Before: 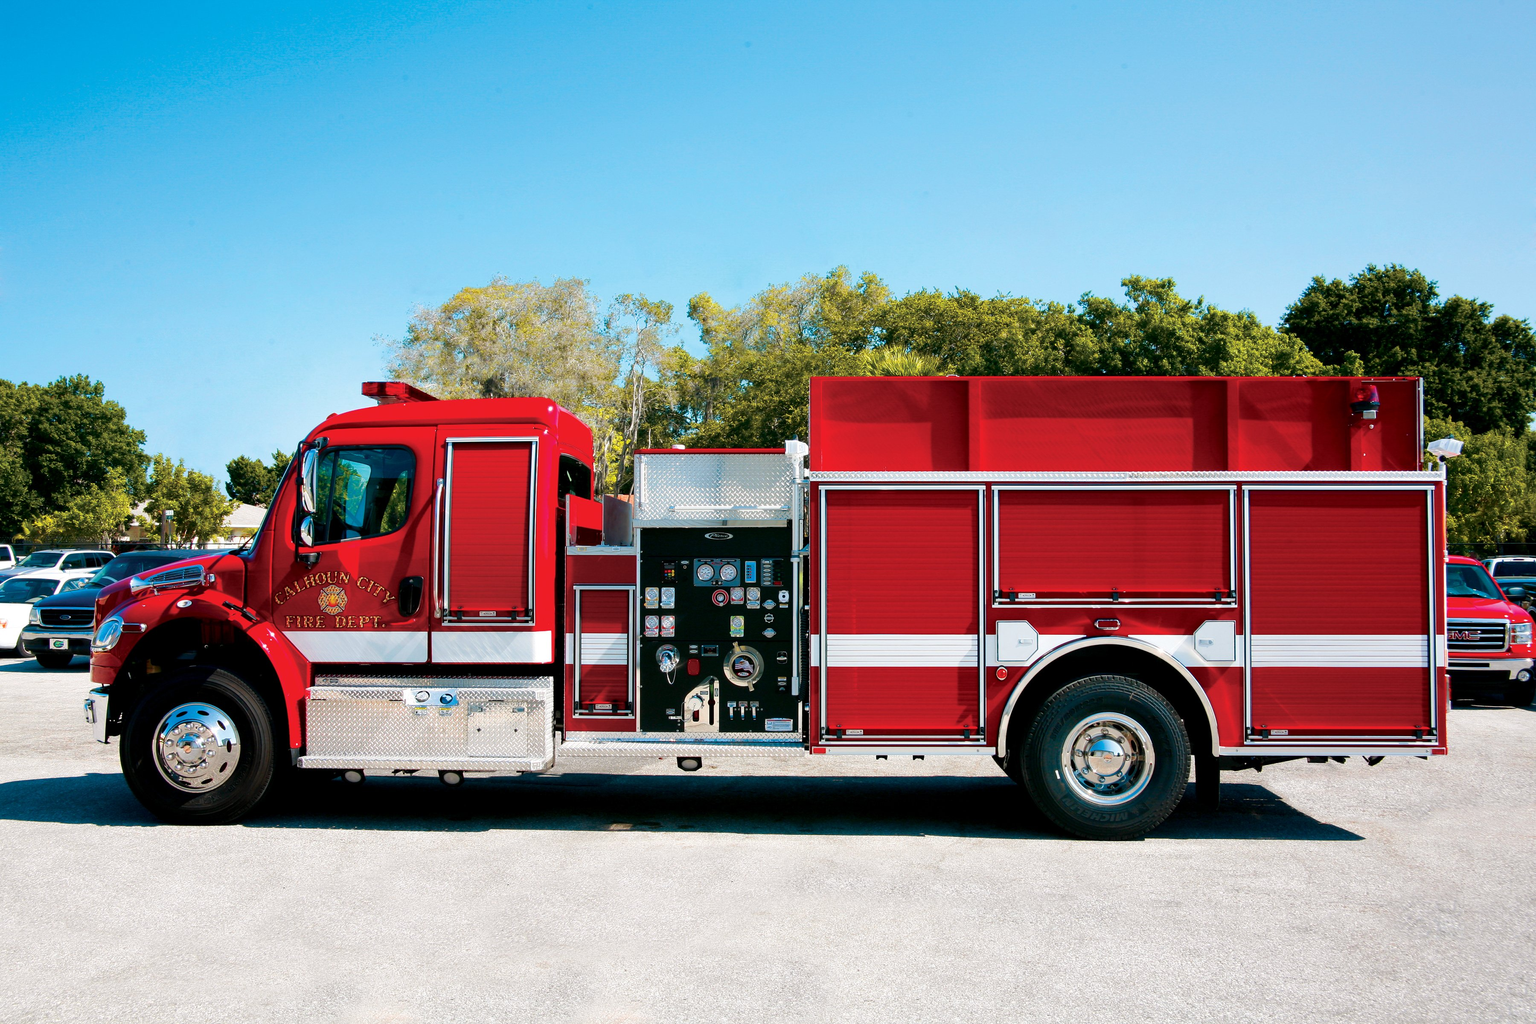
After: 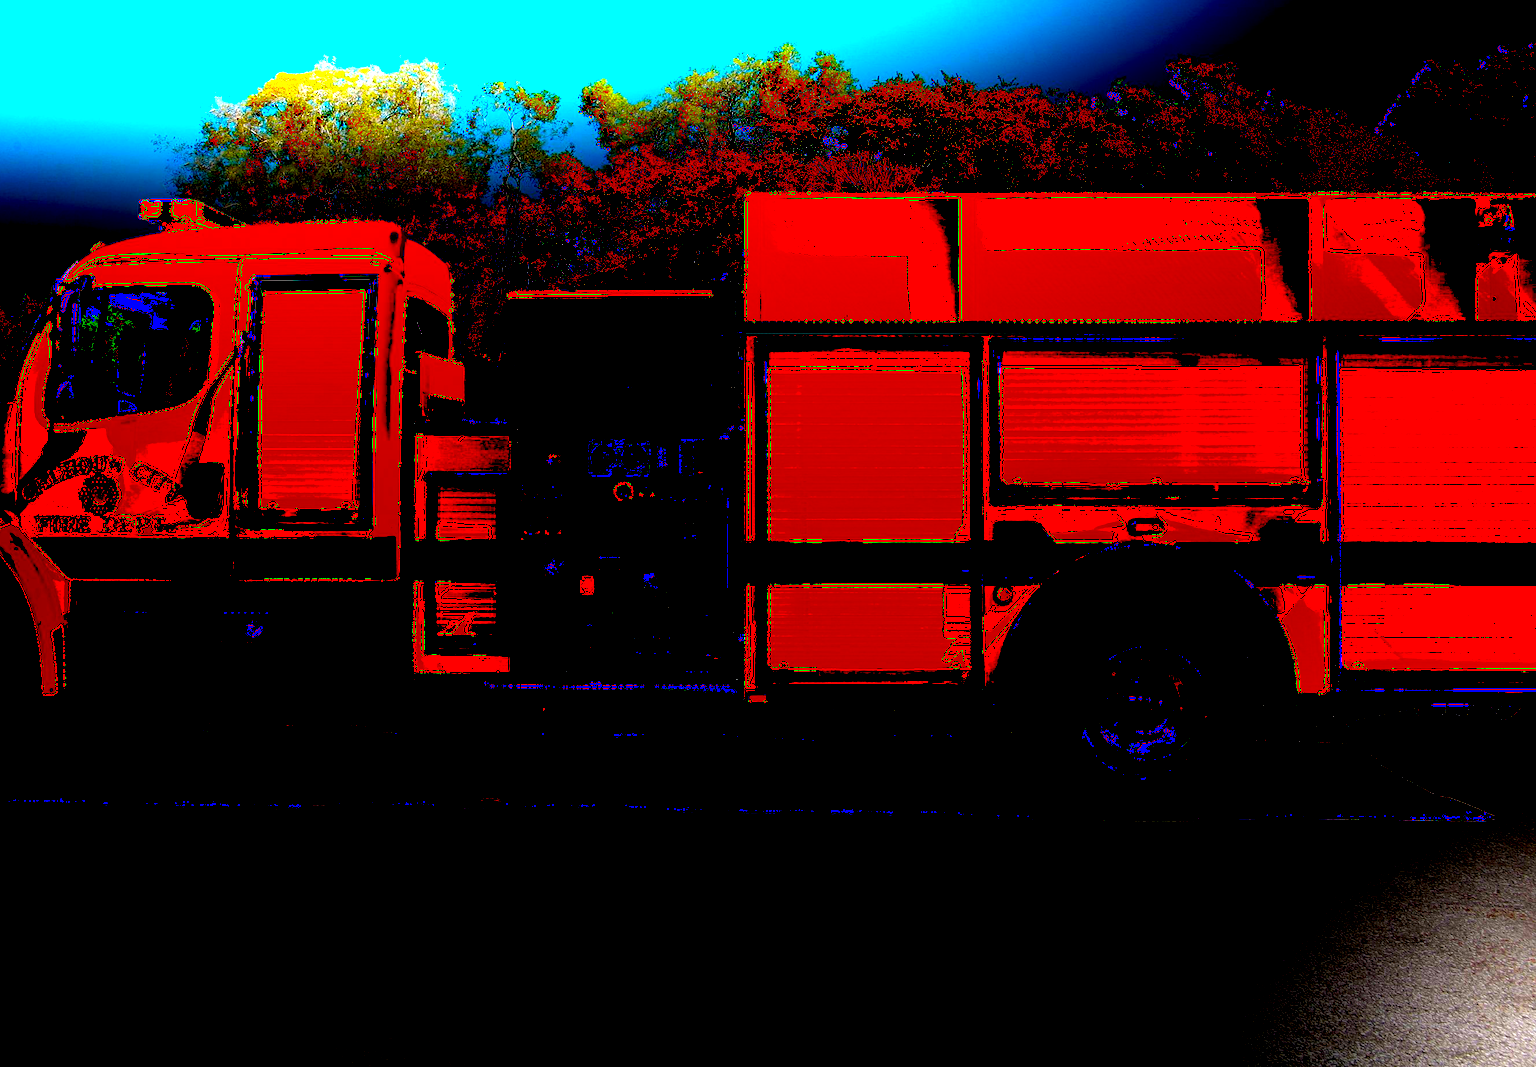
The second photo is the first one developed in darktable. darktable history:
crop: left 16.871%, top 22.857%, right 9.116%
exposure: black level correction 0.1, exposure 3 EV, compensate highlight preservation false
local contrast: on, module defaults
